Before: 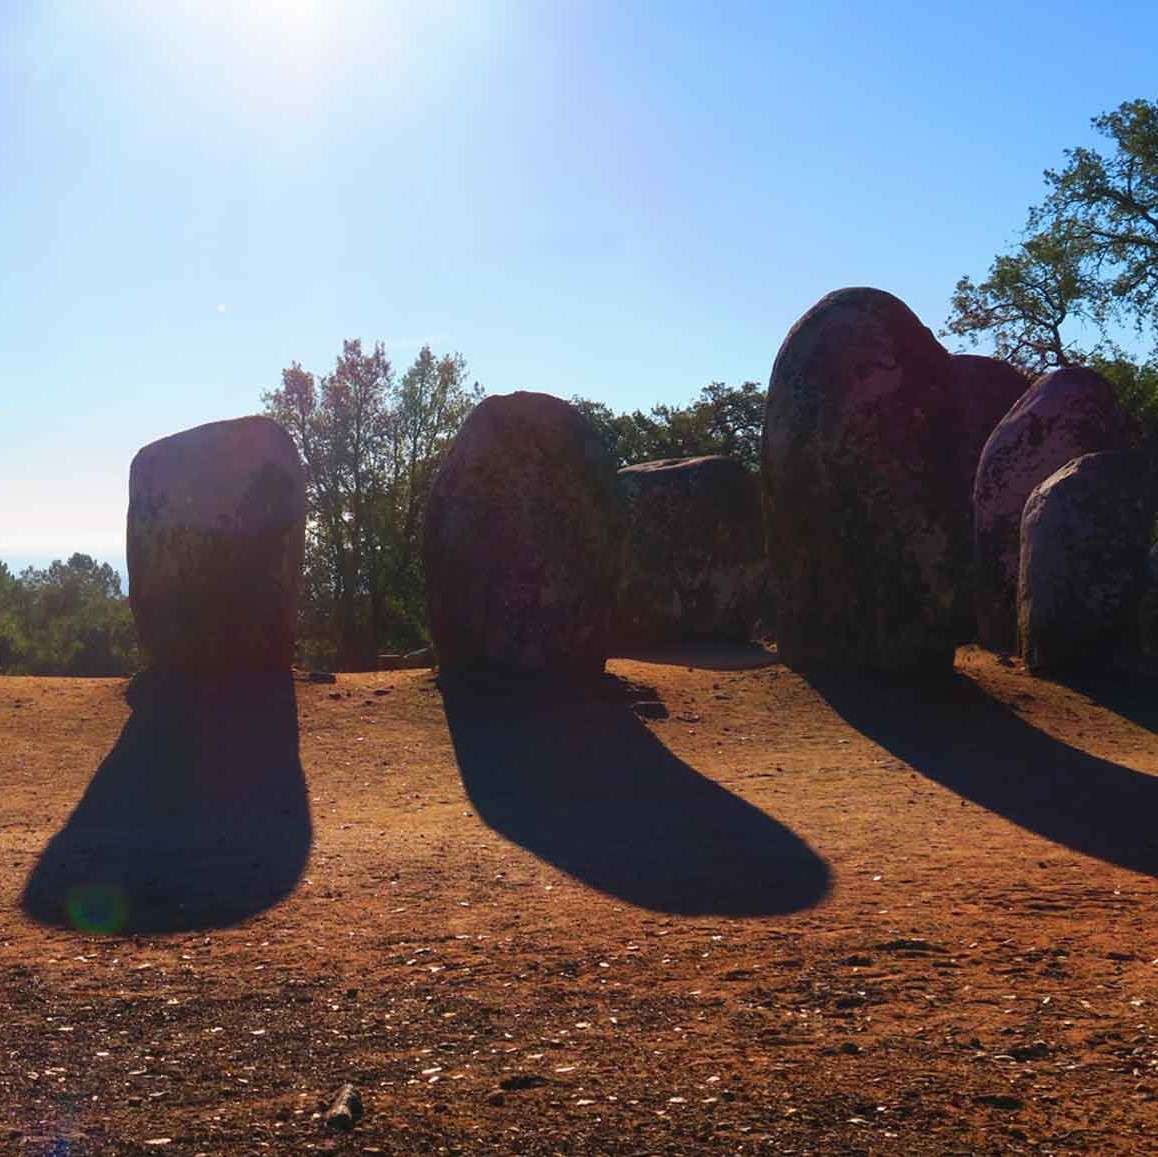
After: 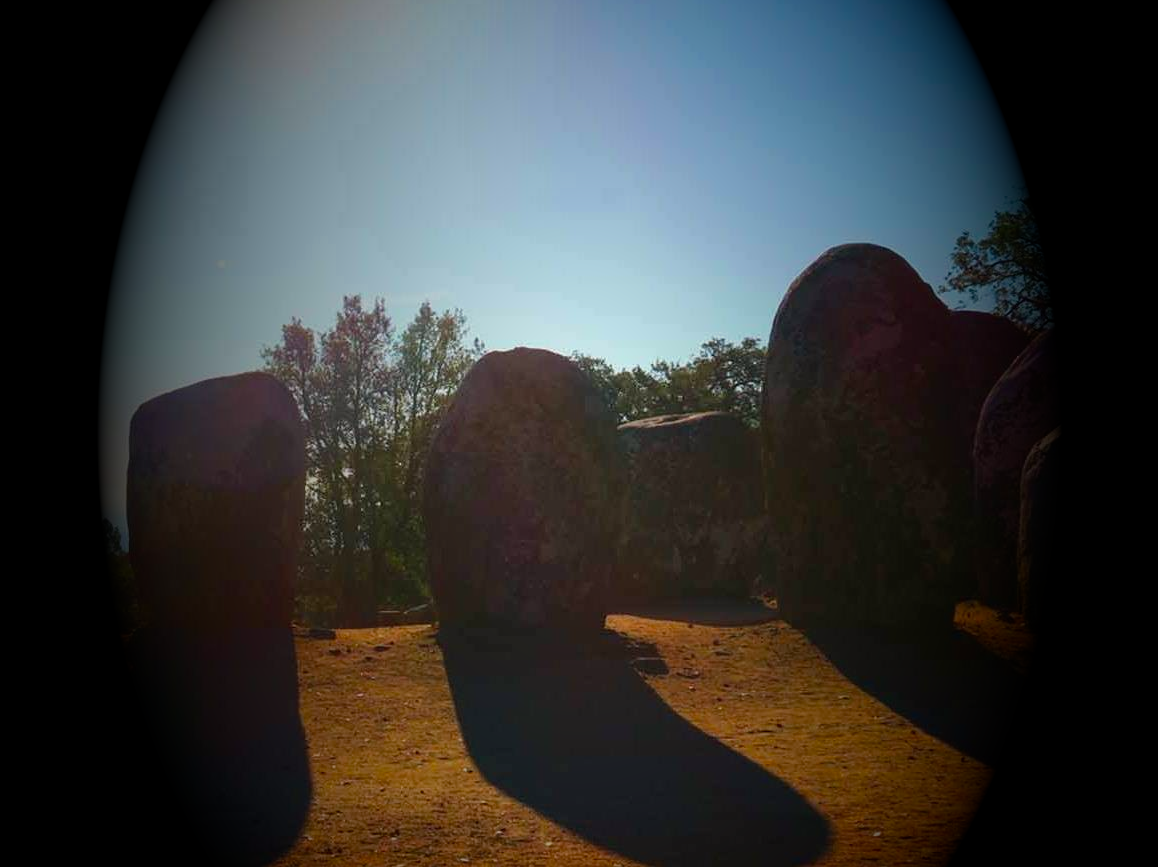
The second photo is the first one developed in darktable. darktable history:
crop: top 3.857%, bottom 21.132%
color balance: mode lift, gamma, gain (sRGB), lift [1.04, 1, 1, 0.97], gamma [1.01, 1, 1, 0.97], gain [0.96, 1, 1, 0.97]
vignetting: fall-off start 15.9%, fall-off radius 100%, brightness -1, saturation 0.5, width/height ratio 0.719
